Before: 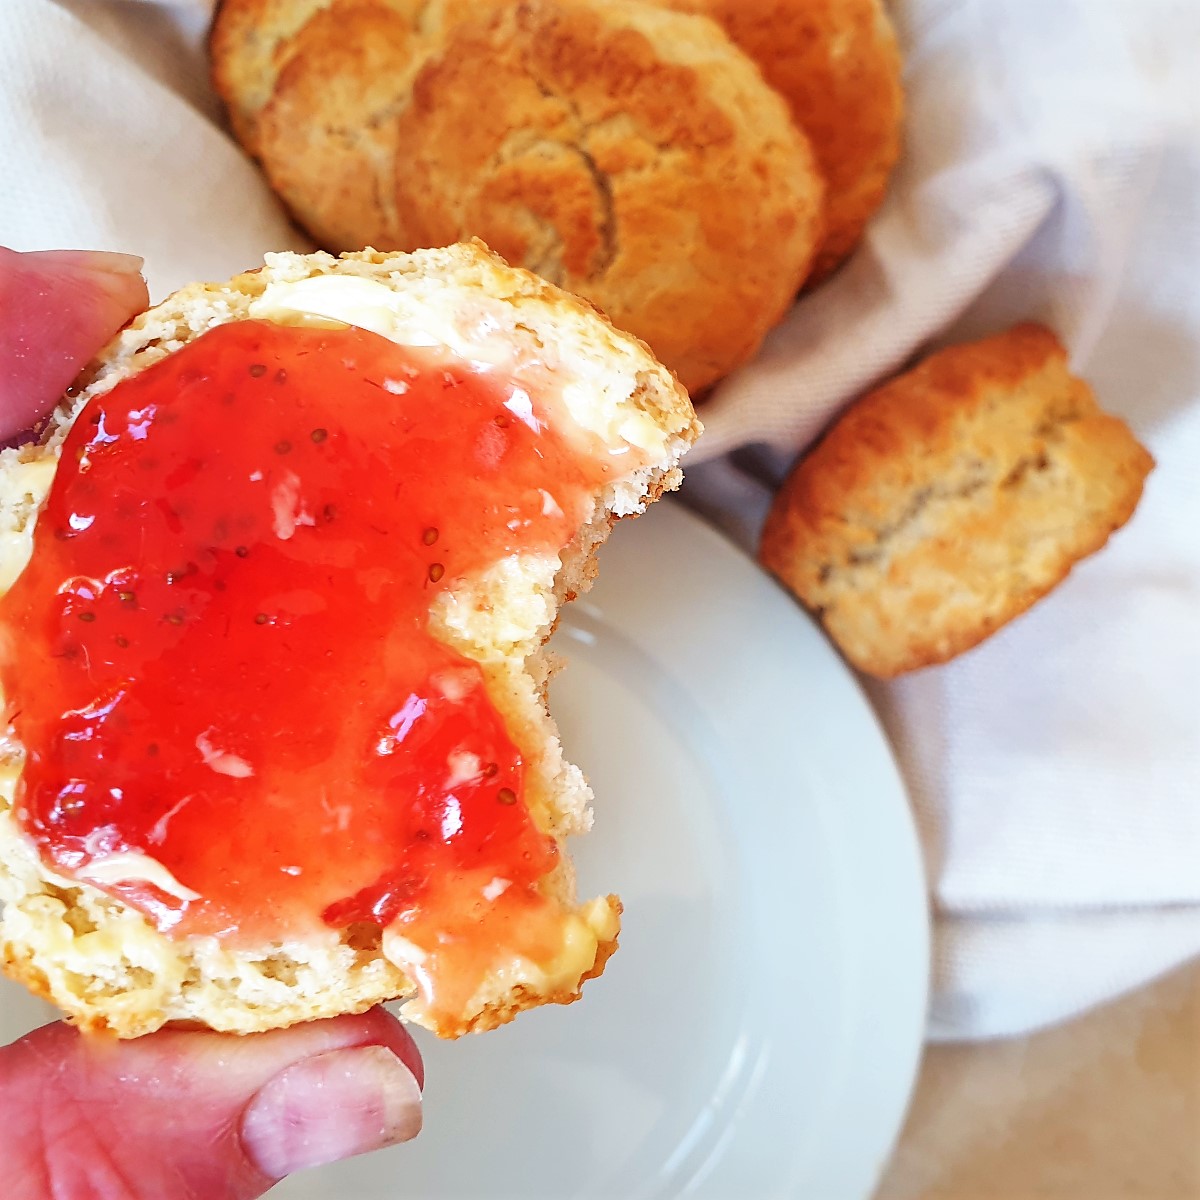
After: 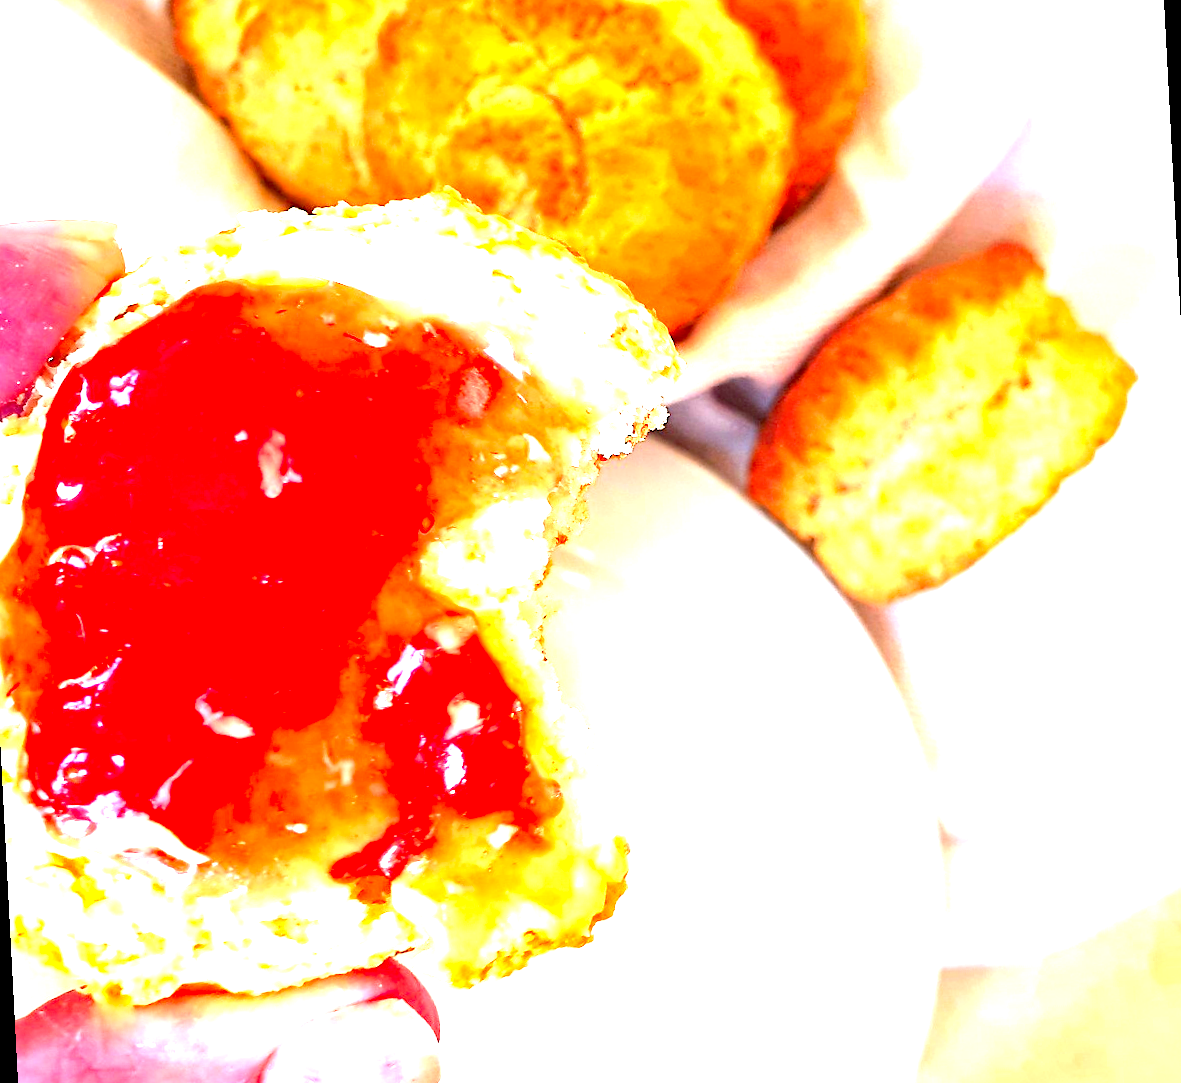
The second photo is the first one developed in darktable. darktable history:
contrast brightness saturation: contrast 0.08, saturation 0.2
haze removal: compatibility mode true, adaptive false
rotate and perspective: rotation -3°, crop left 0.031, crop right 0.968, crop top 0.07, crop bottom 0.93
exposure: black level correction 0.001, exposure 2 EV, compensate highlight preservation false
